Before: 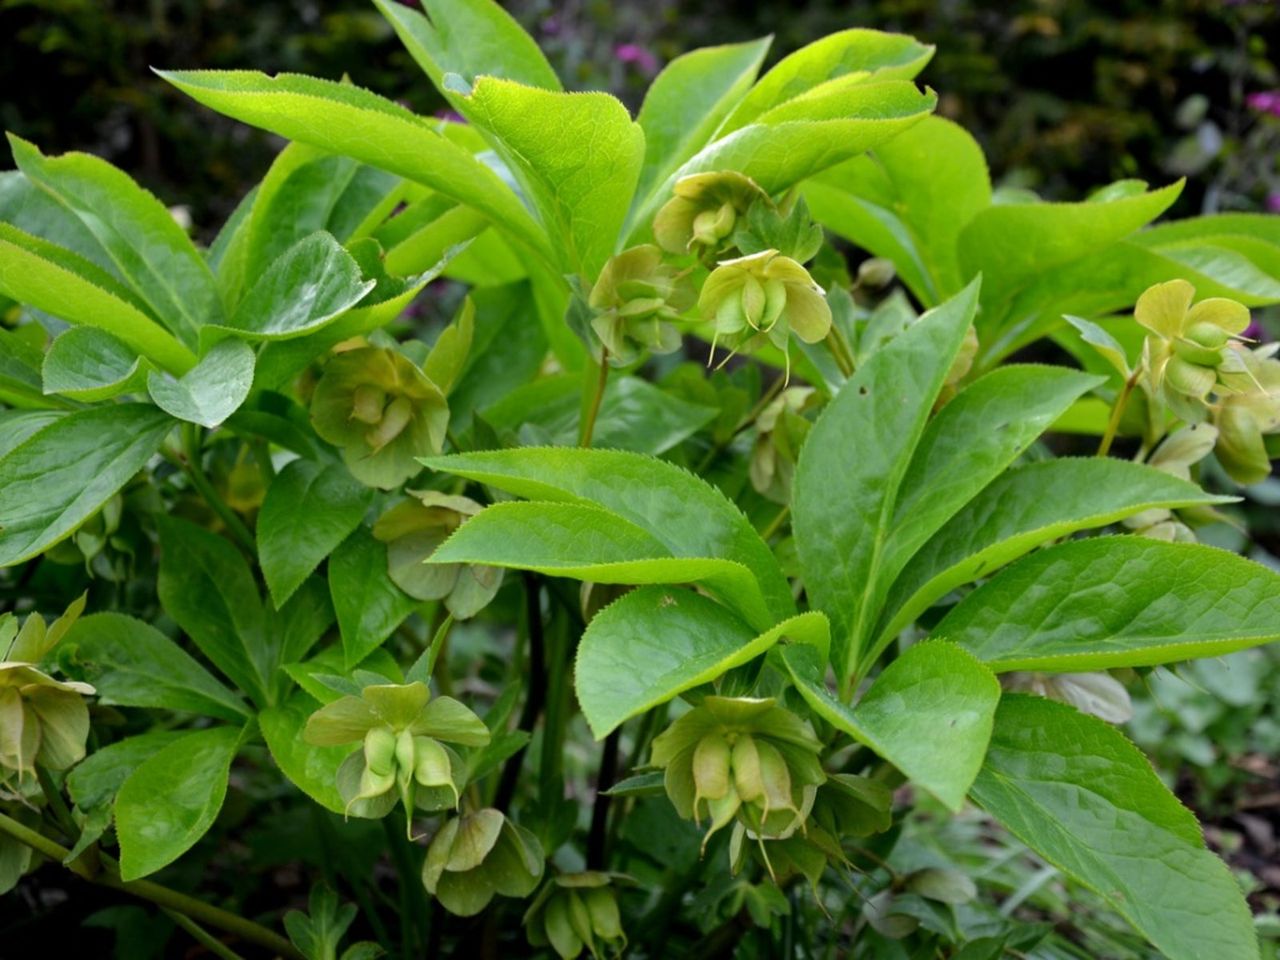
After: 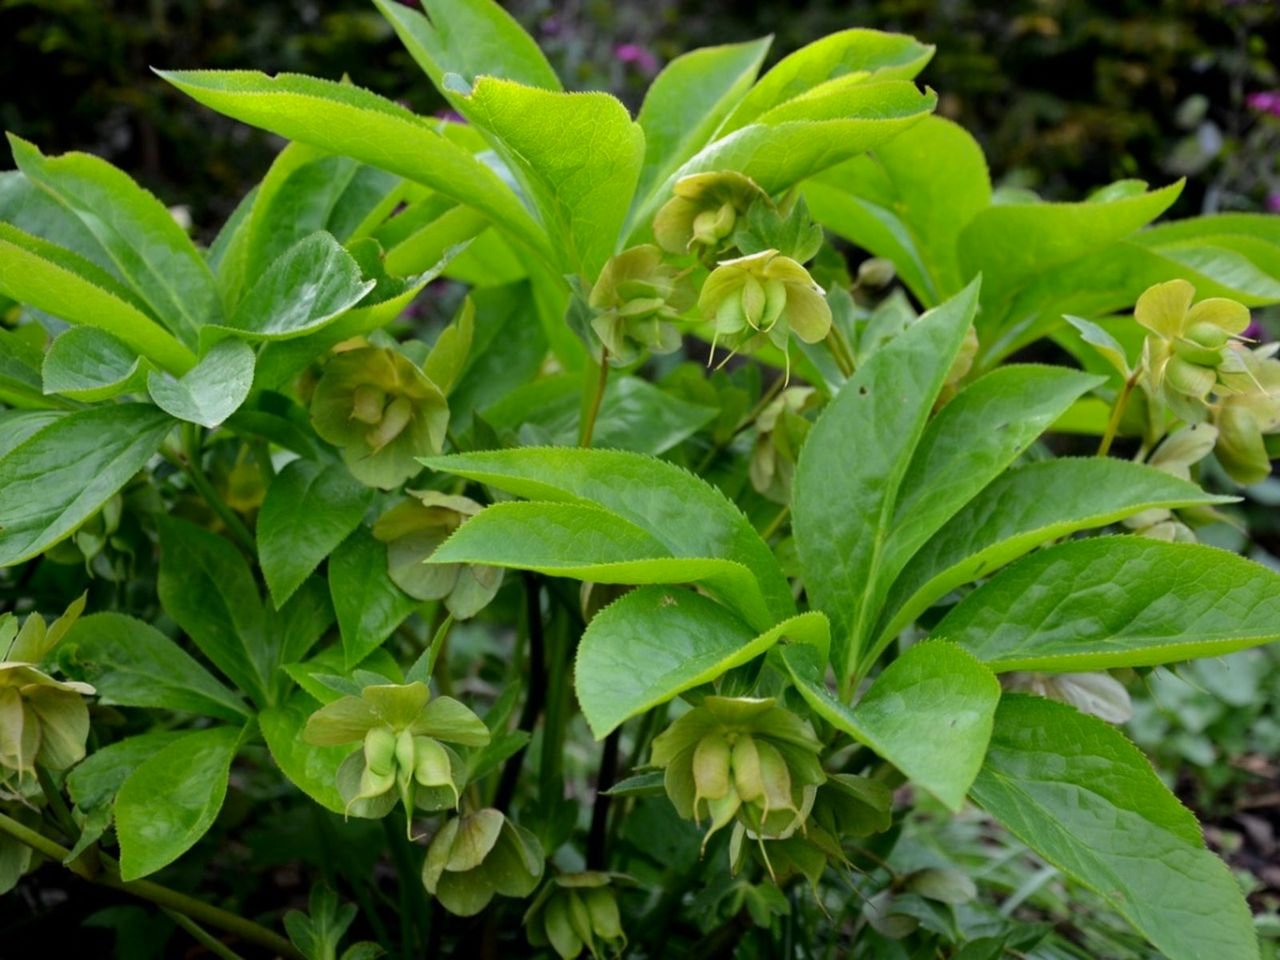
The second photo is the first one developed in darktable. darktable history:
shadows and highlights: shadows -20.04, white point adjustment -1.99, highlights -35.01
